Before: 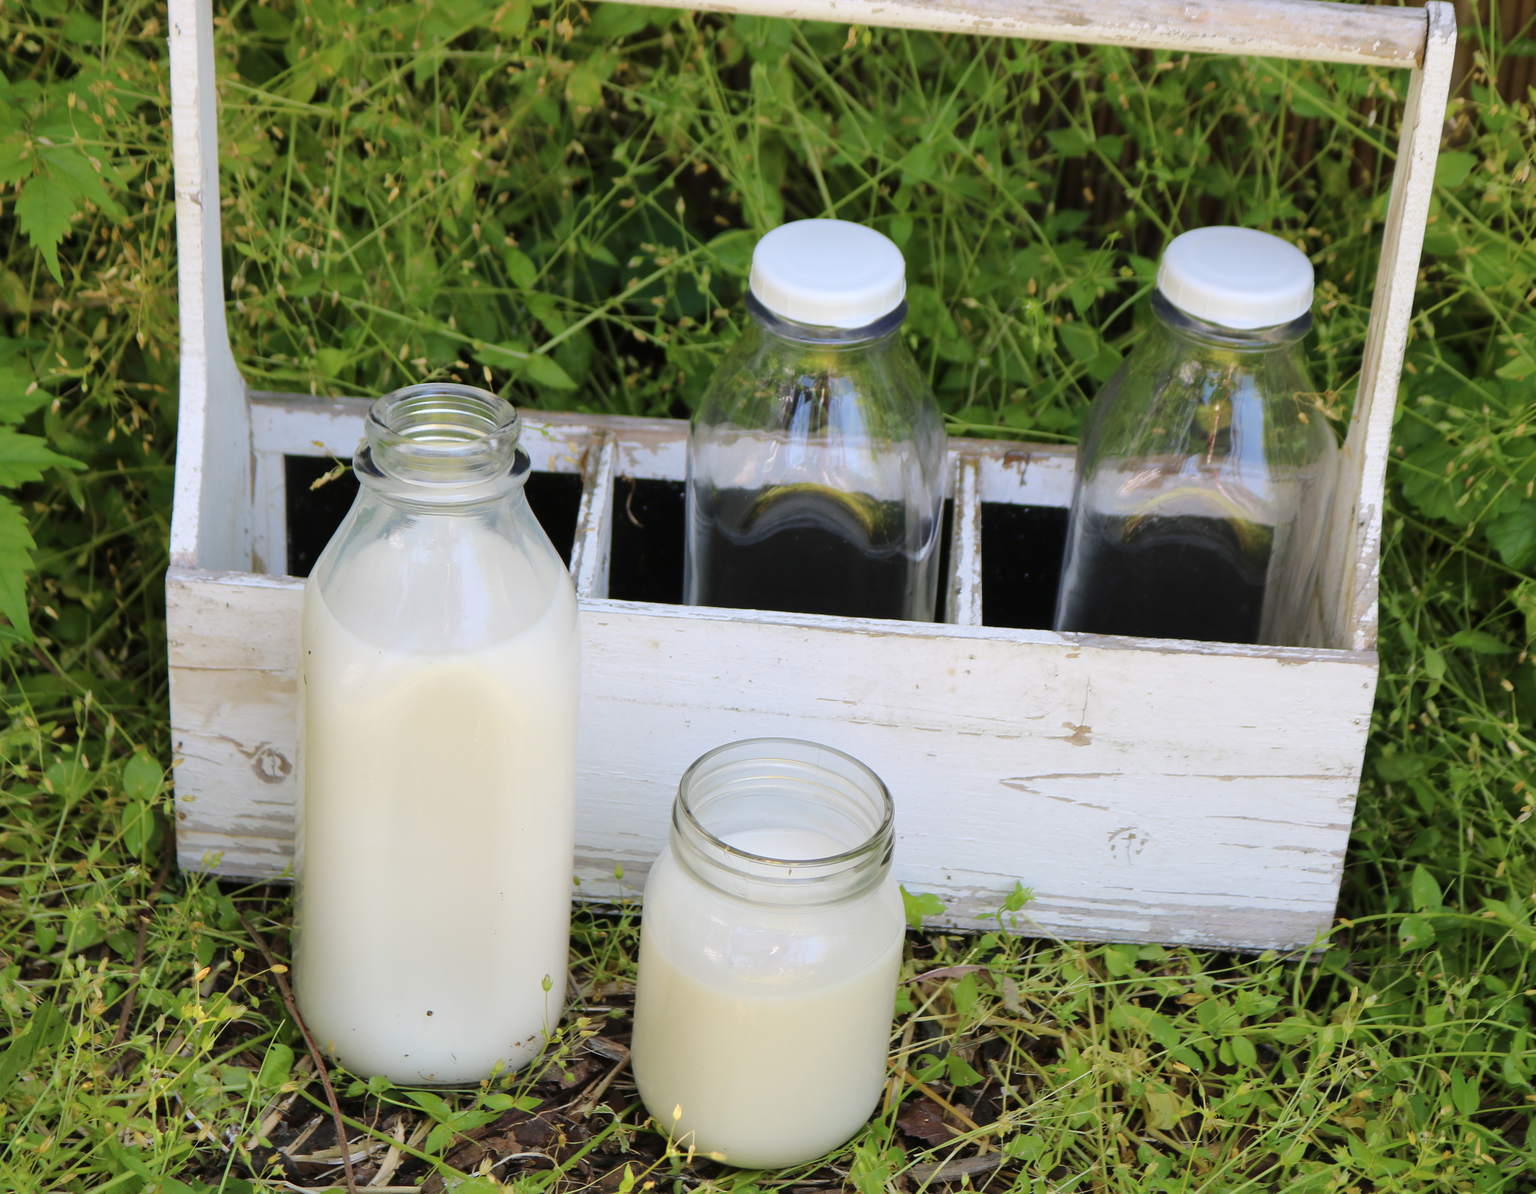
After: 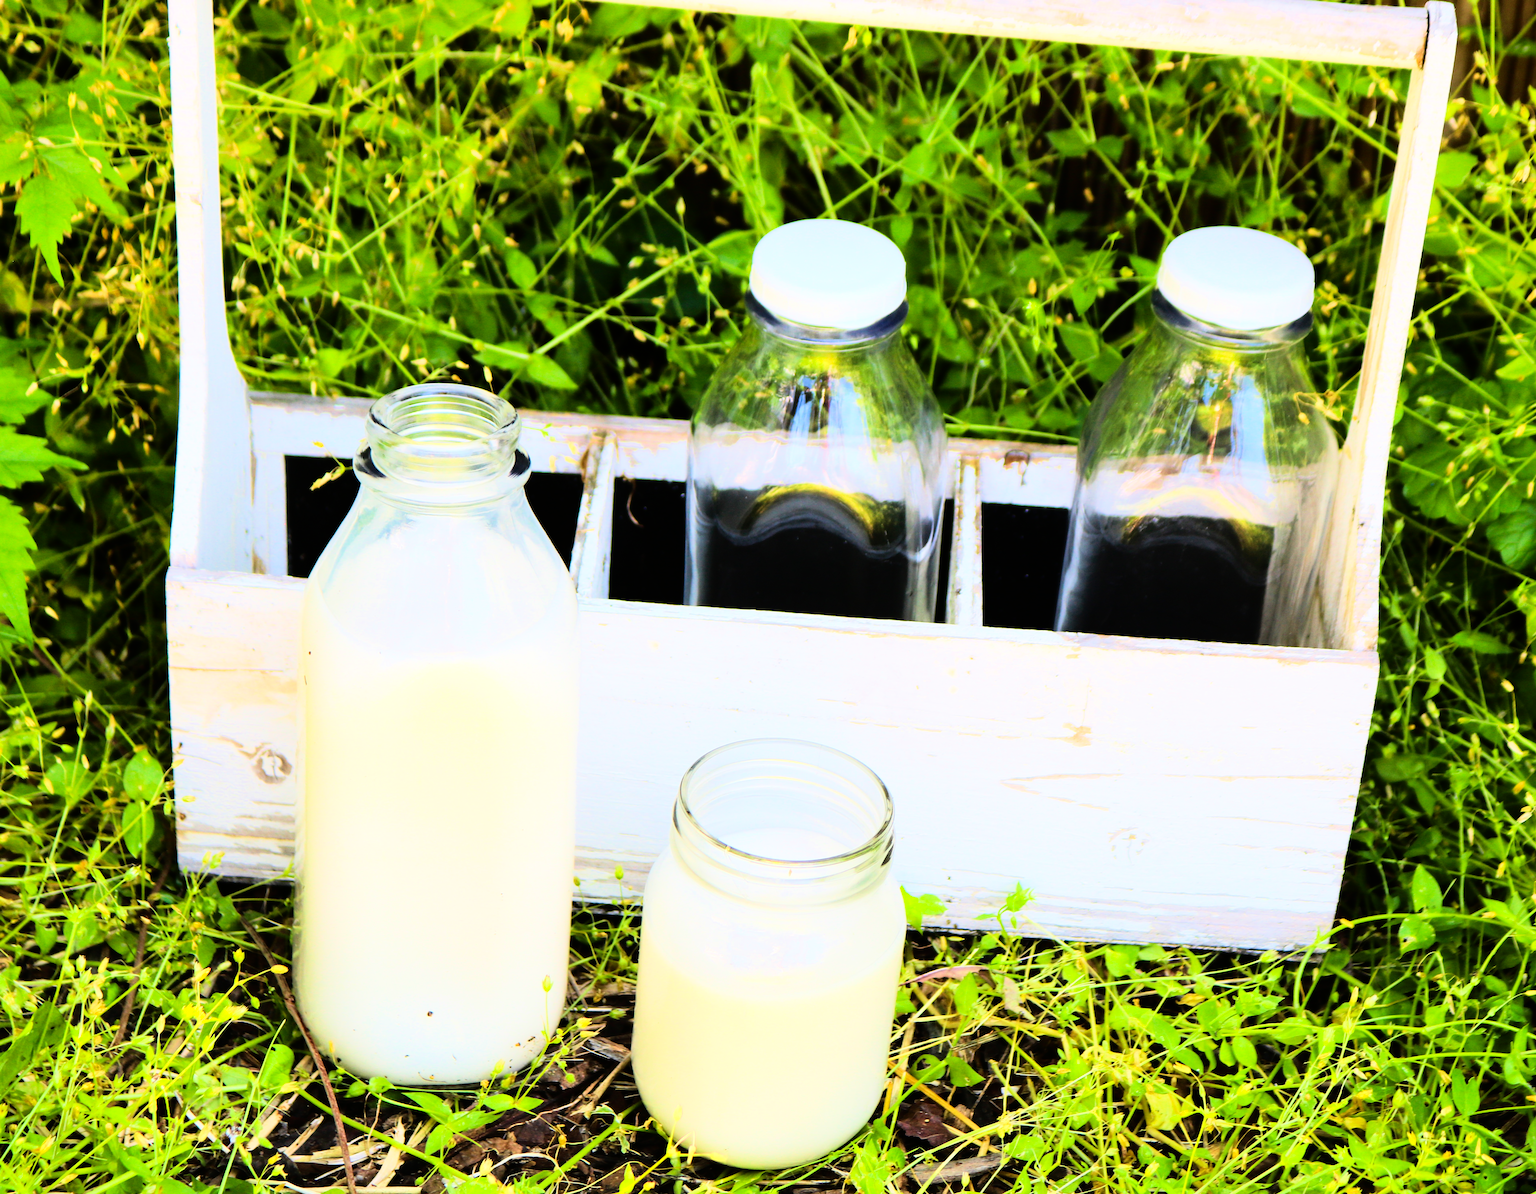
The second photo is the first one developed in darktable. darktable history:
color zones: curves: ch0 [(0, 0.613) (0.01, 0.613) (0.245, 0.448) (0.498, 0.529) (0.642, 0.665) (0.879, 0.777) (0.99, 0.613)]; ch1 [(0, 0) (0.143, 0) (0.286, 0) (0.429, 0) (0.571, 0) (0.714, 0) (0.857, 0)], mix -138.01%
velvia: on, module defaults
rgb curve: curves: ch0 [(0, 0) (0.21, 0.15) (0.24, 0.21) (0.5, 0.75) (0.75, 0.96) (0.89, 0.99) (1, 1)]; ch1 [(0, 0.02) (0.21, 0.13) (0.25, 0.2) (0.5, 0.67) (0.75, 0.9) (0.89, 0.97) (1, 1)]; ch2 [(0, 0.02) (0.21, 0.13) (0.25, 0.2) (0.5, 0.67) (0.75, 0.9) (0.89, 0.97) (1, 1)], compensate middle gray true
